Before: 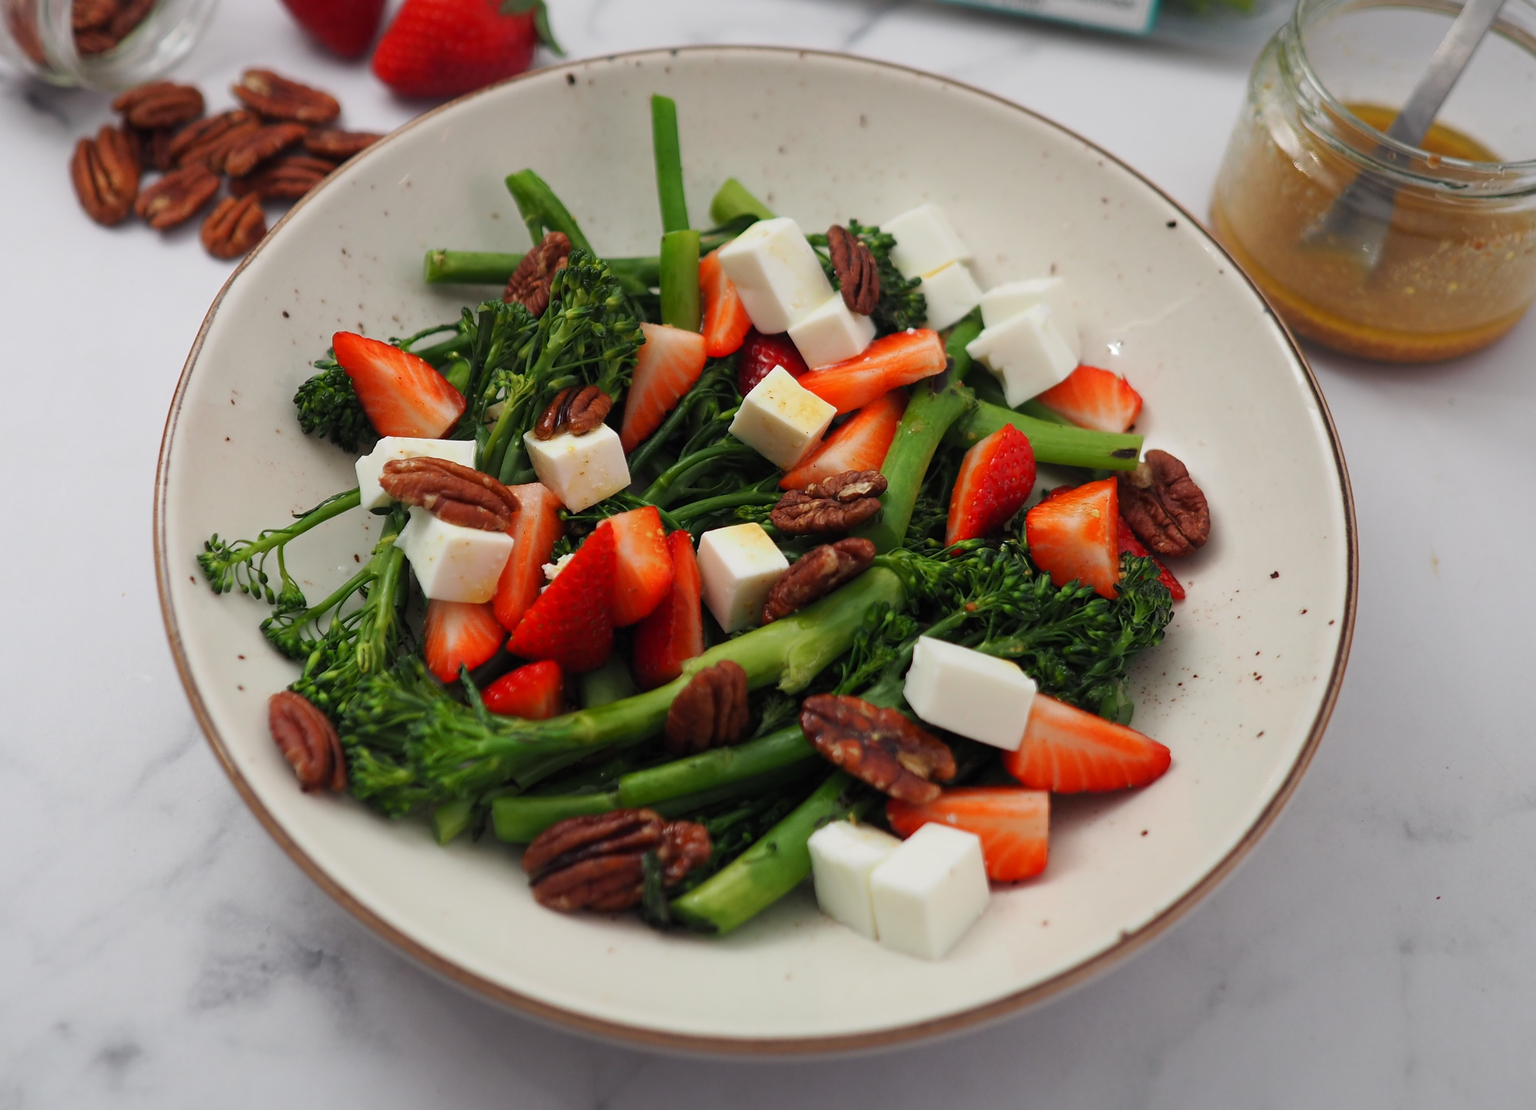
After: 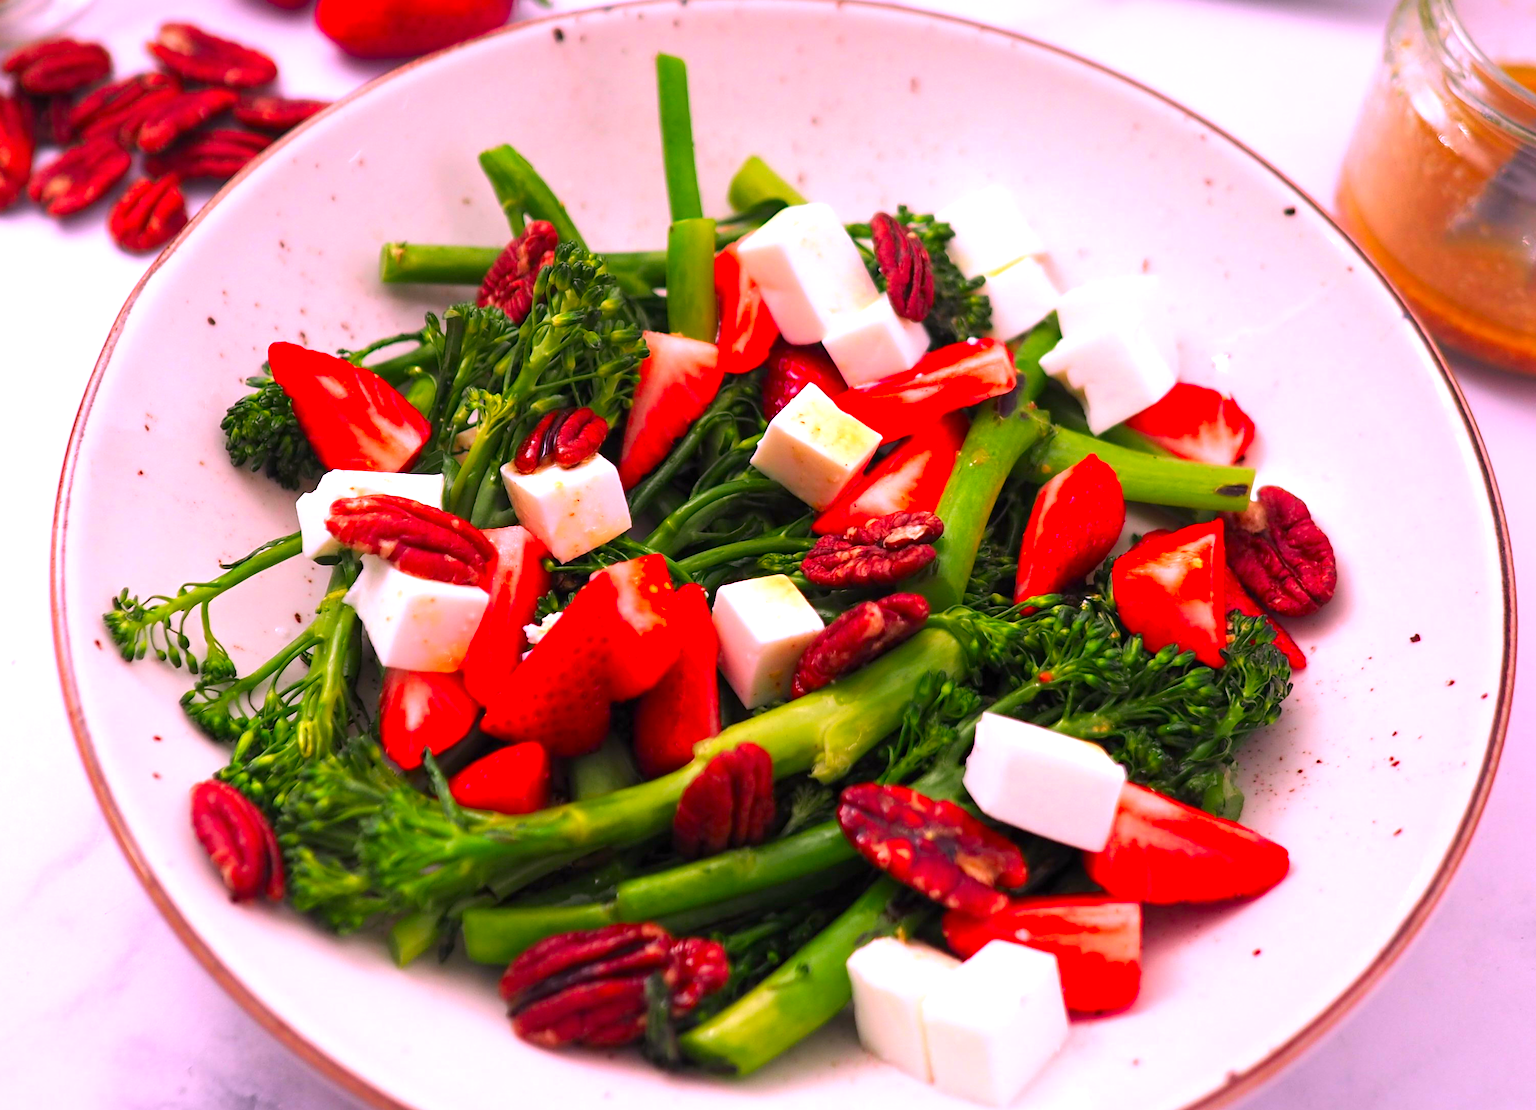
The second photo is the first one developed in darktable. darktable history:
crop and rotate: left 7.318%, top 4.627%, right 10.526%, bottom 13.138%
color correction: highlights a* 18.84, highlights b* -11.36, saturation 1.63
exposure: black level correction 0.001, exposure 0.957 EV, compensate highlight preservation false
